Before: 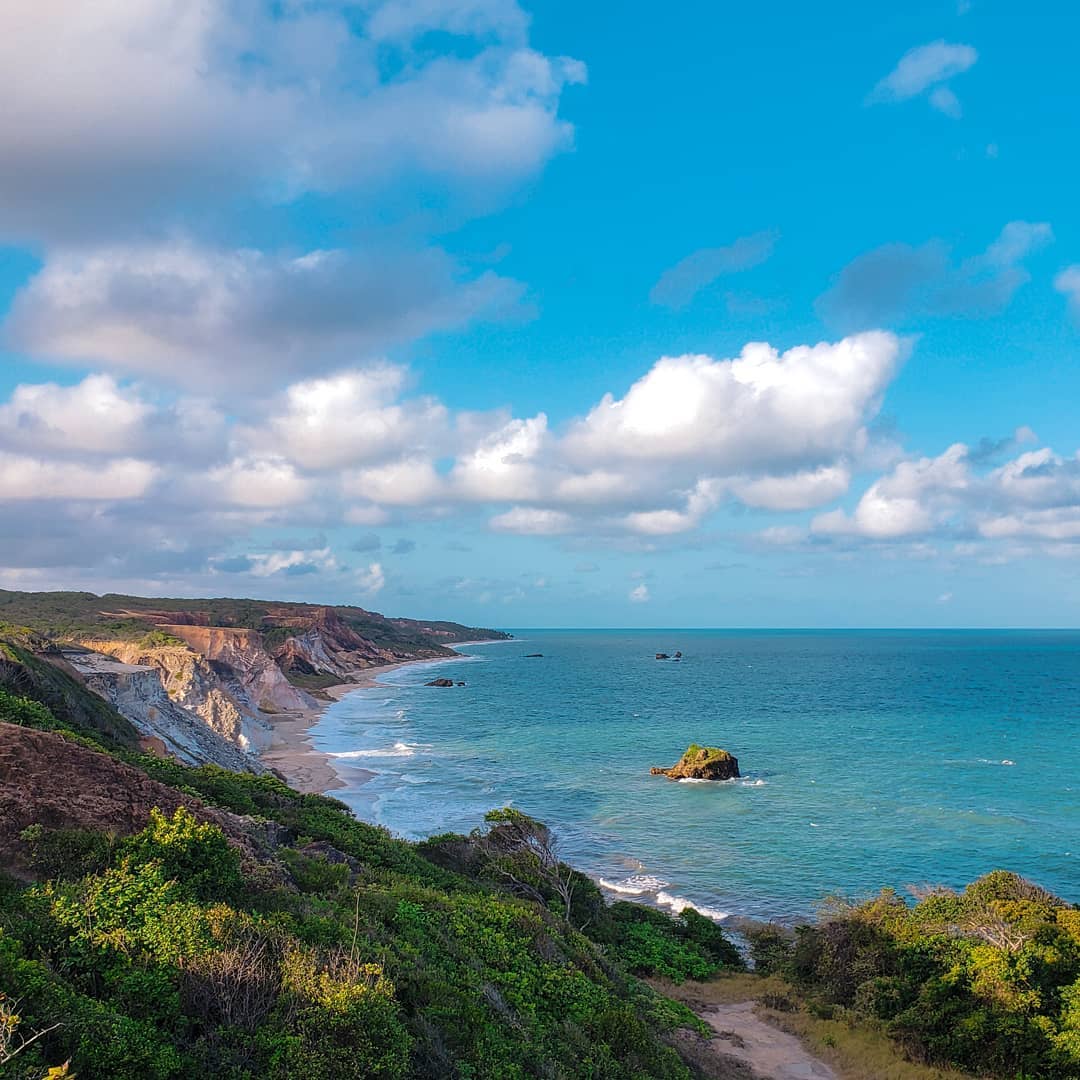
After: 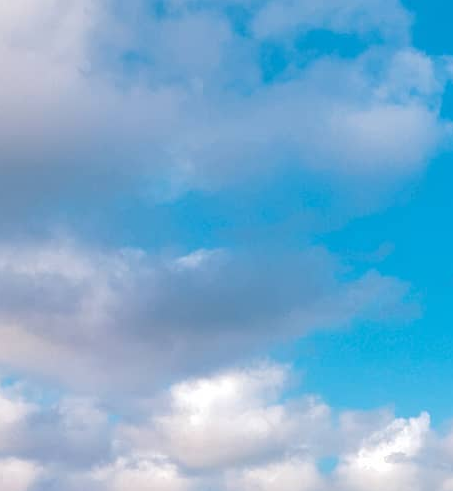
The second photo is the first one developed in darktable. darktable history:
crop and rotate: left 11.018%, top 0.111%, right 47.008%, bottom 54.378%
